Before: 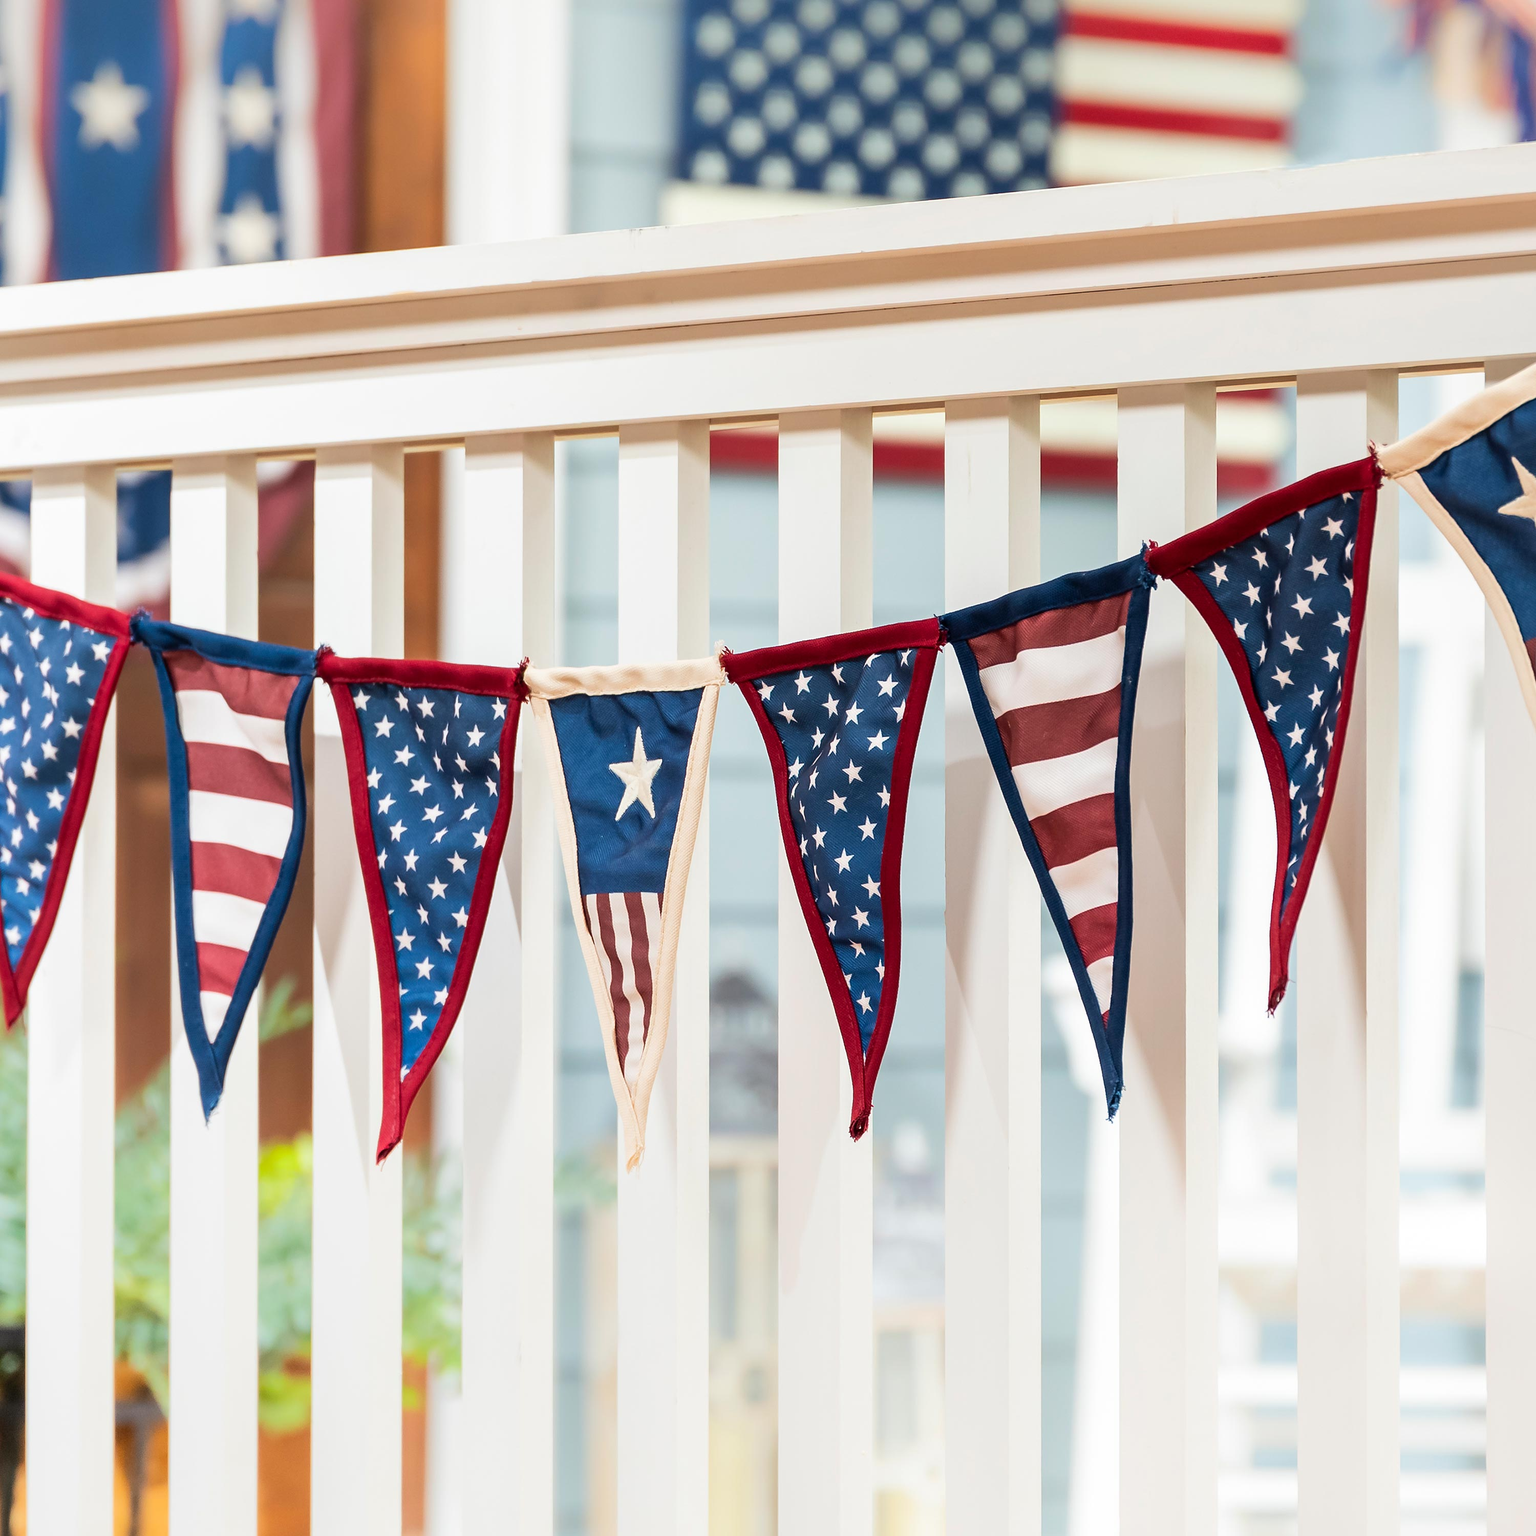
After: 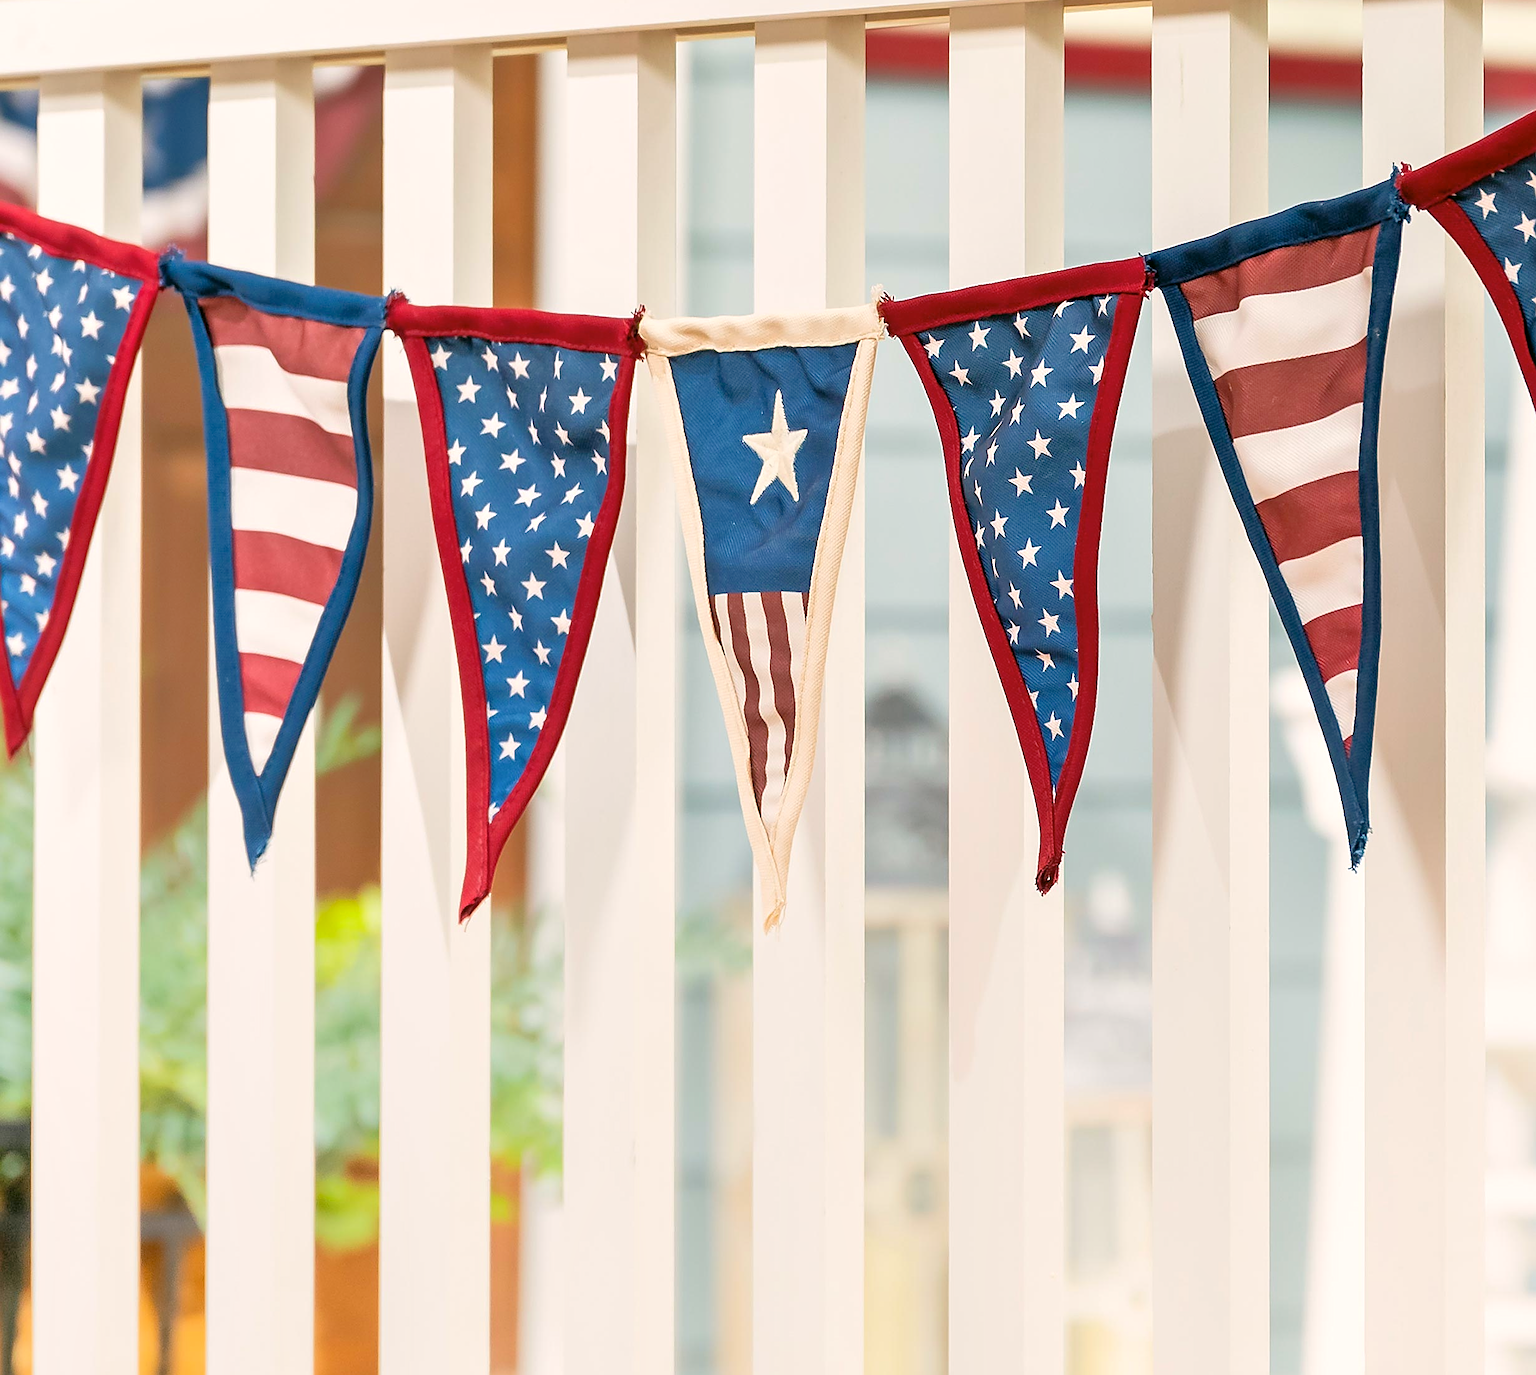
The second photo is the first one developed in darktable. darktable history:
crop: top 26.531%, right 17.959%
color correction: highlights a* 4.02, highlights b* 4.98, shadows a* -7.55, shadows b* 4.98
tone equalizer: -7 EV 0.15 EV, -6 EV 0.6 EV, -5 EV 1.15 EV, -4 EV 1.33 EV, -3 EV 1.15 EV, -2 EV 0.6 EV, -1 EV 0.15 EV, mask exposure compensation -0.5 EV
sharpen: on, module defaults
